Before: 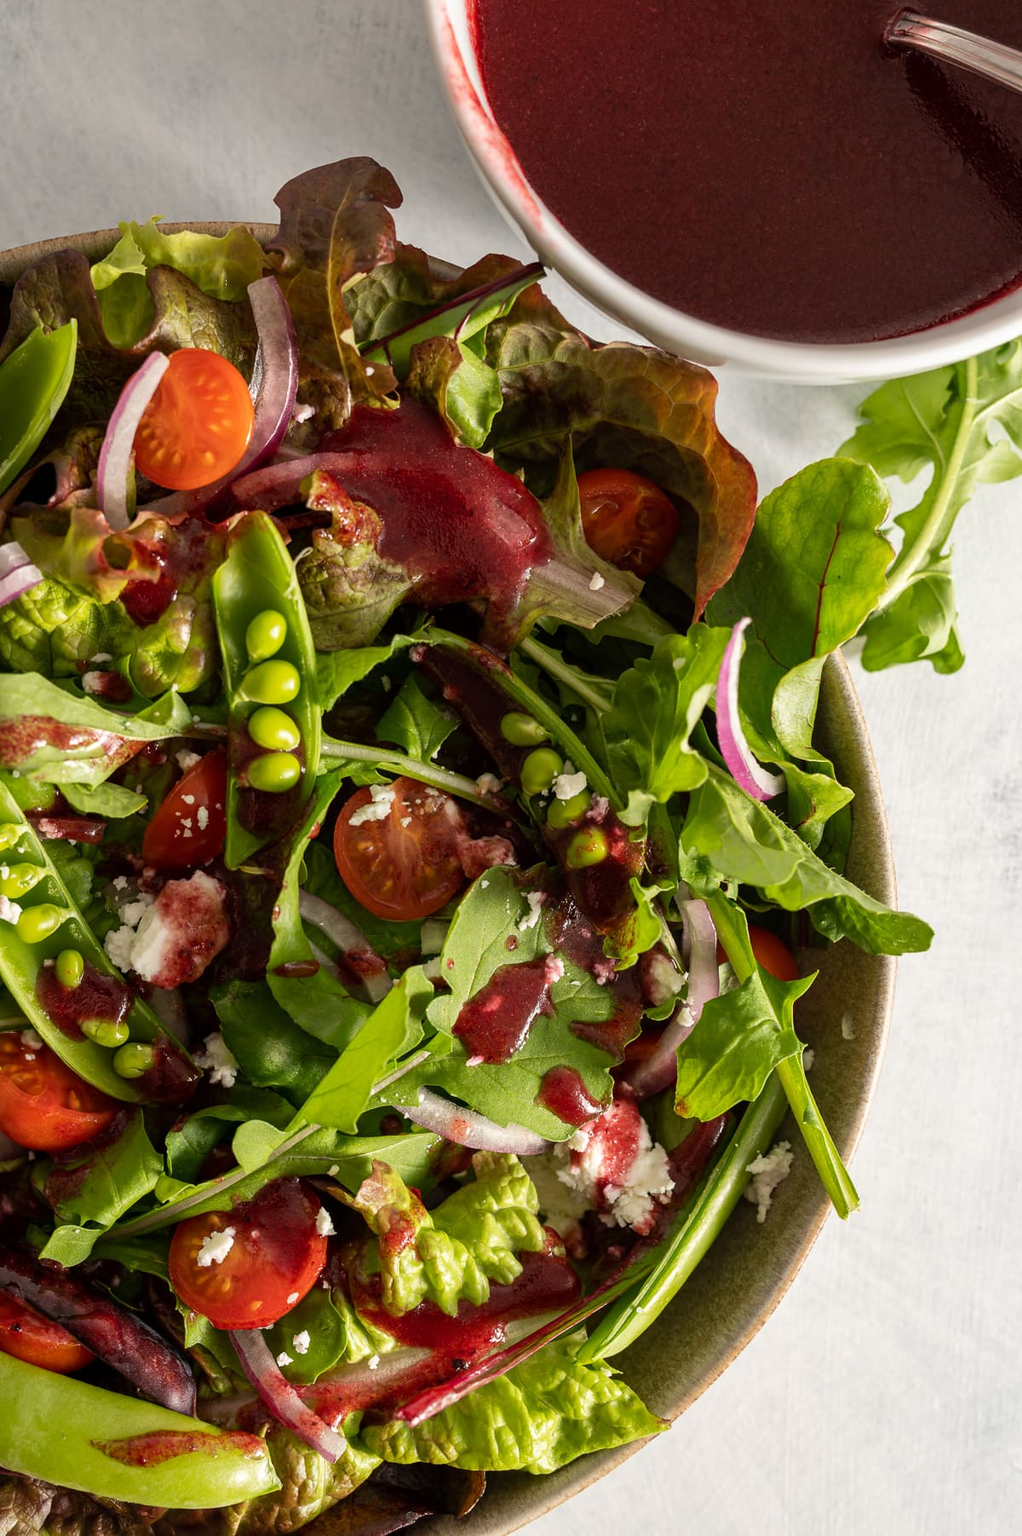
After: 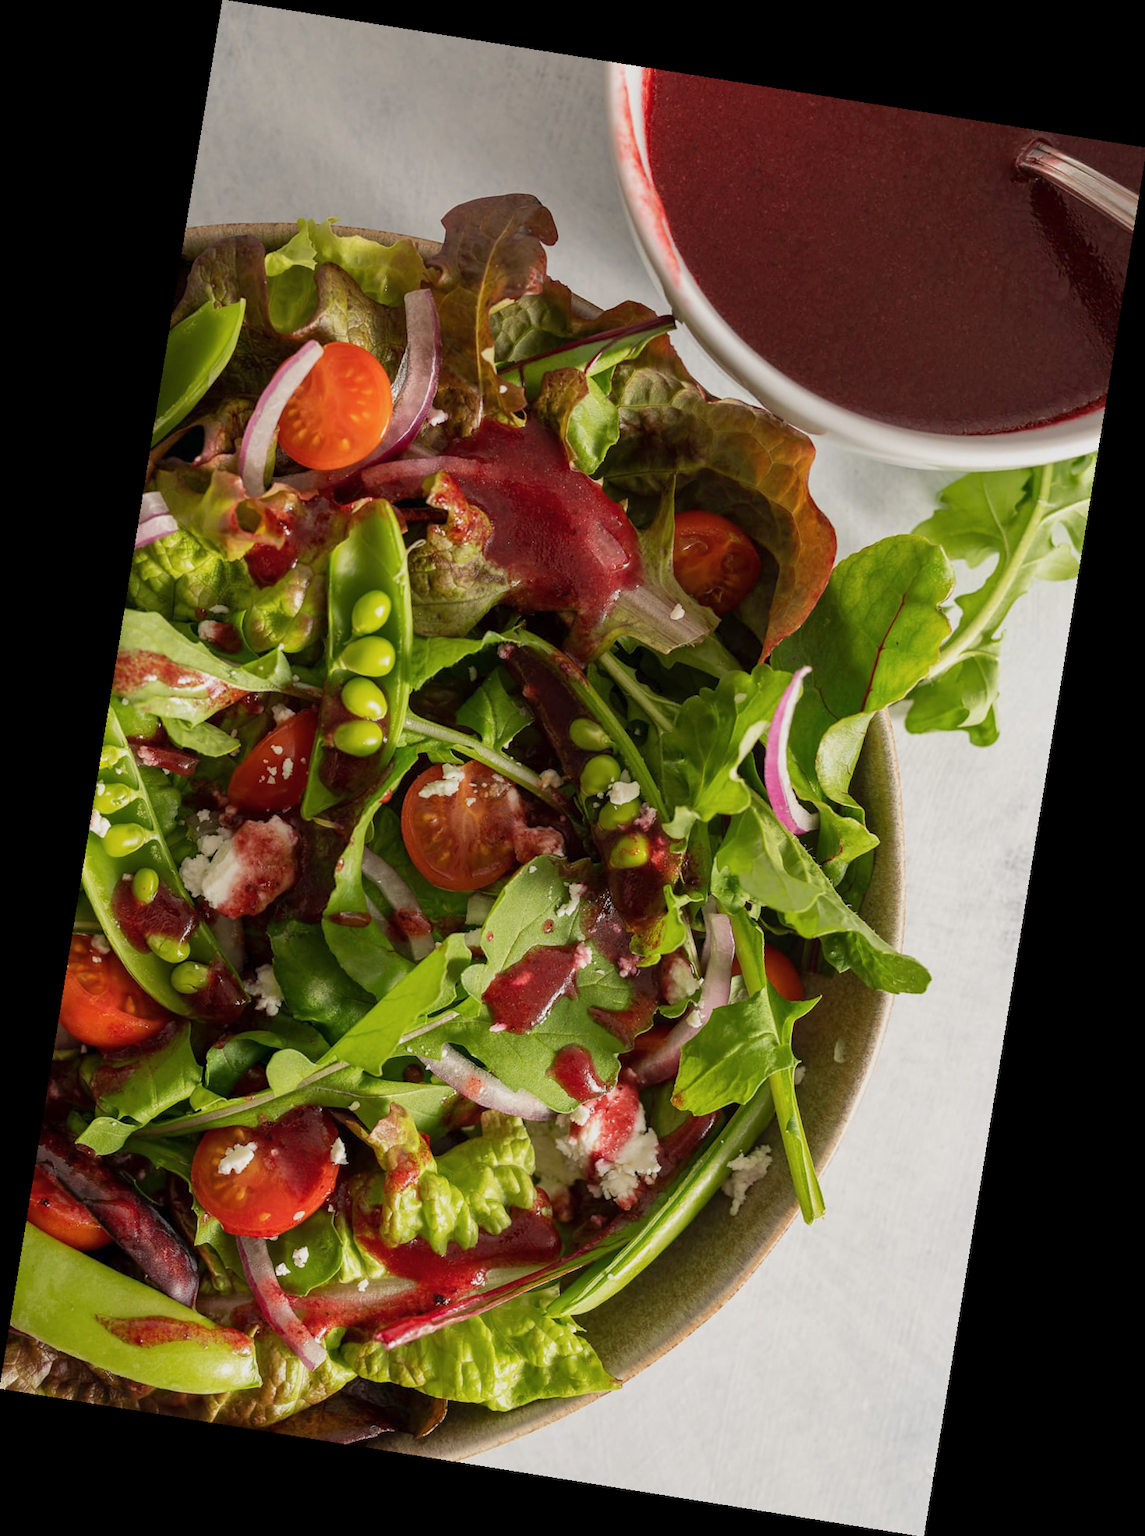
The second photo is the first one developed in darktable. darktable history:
rotate and perspective: rotation 9.12°, automatic cropping off
color balance rgb: perceptual saturation grading › global saturation -0.31%, global vibrance -8%, contrast -13%, saturation formula JzAzBz (2021)
